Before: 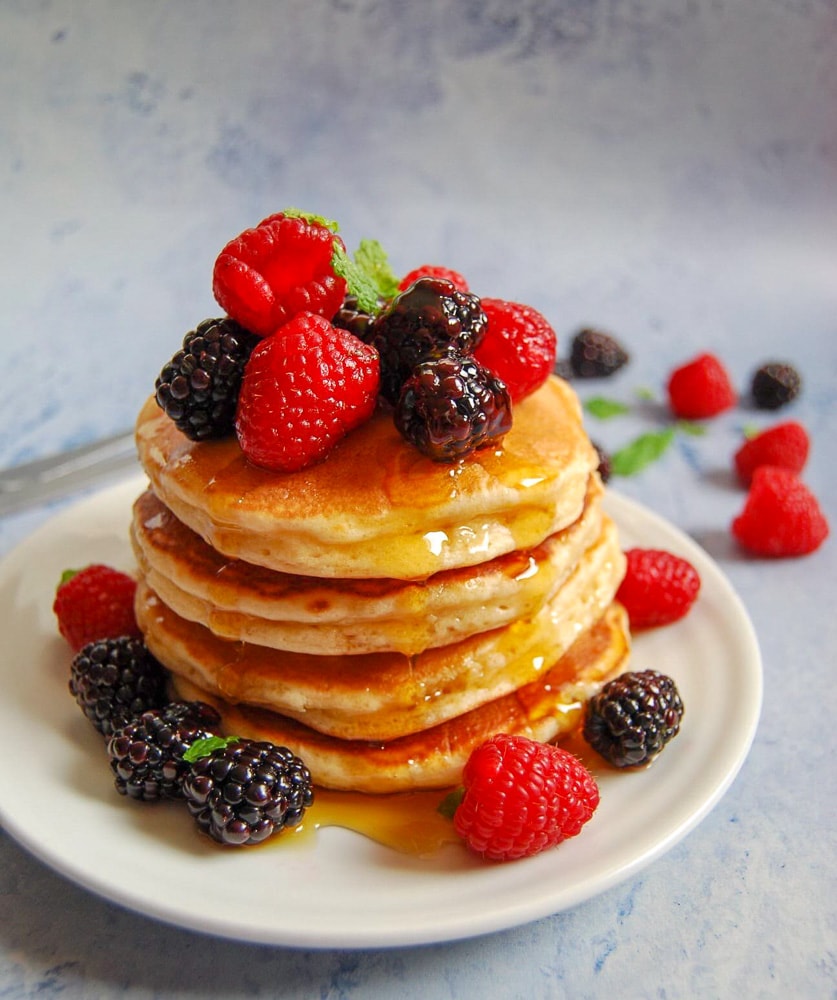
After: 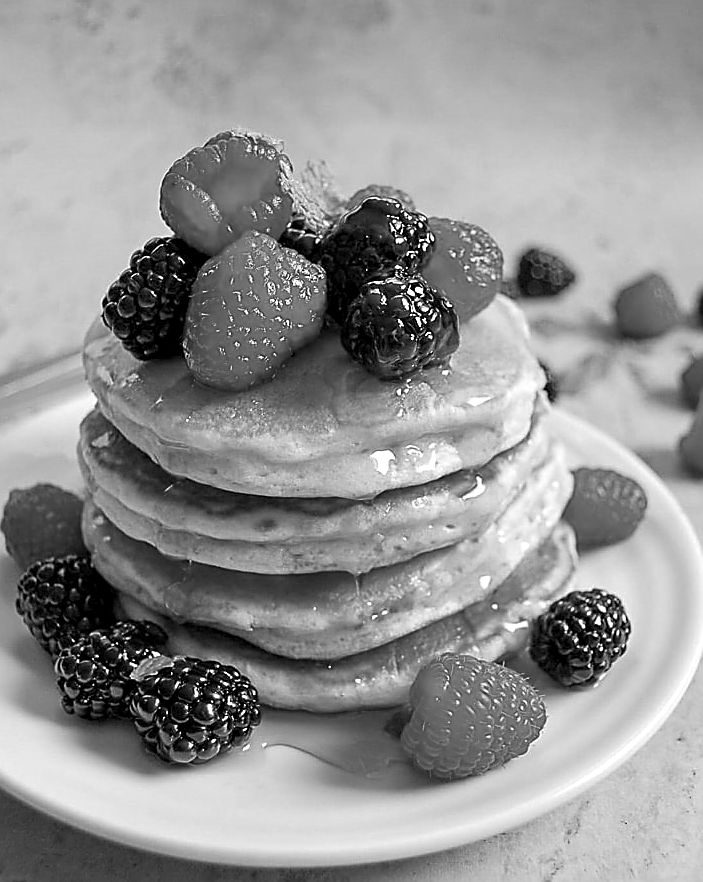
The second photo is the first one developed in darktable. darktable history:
contrast equalizer: octaves 7, y [[0.6 ×6], [0.55 ×6], [0 ×6], [0 ×6], [0 ×6]], mix 0.35
sharpen: radius 1.4, amount 1.25, threshold 0.7
crop: left 6.446%, top 8.188%, right 9.538%, bottom 3.548%
tone equalizer: on, module defaults
white balance: red 1.05, blue 1.072
monochrome: a -3.63, b -0.465
